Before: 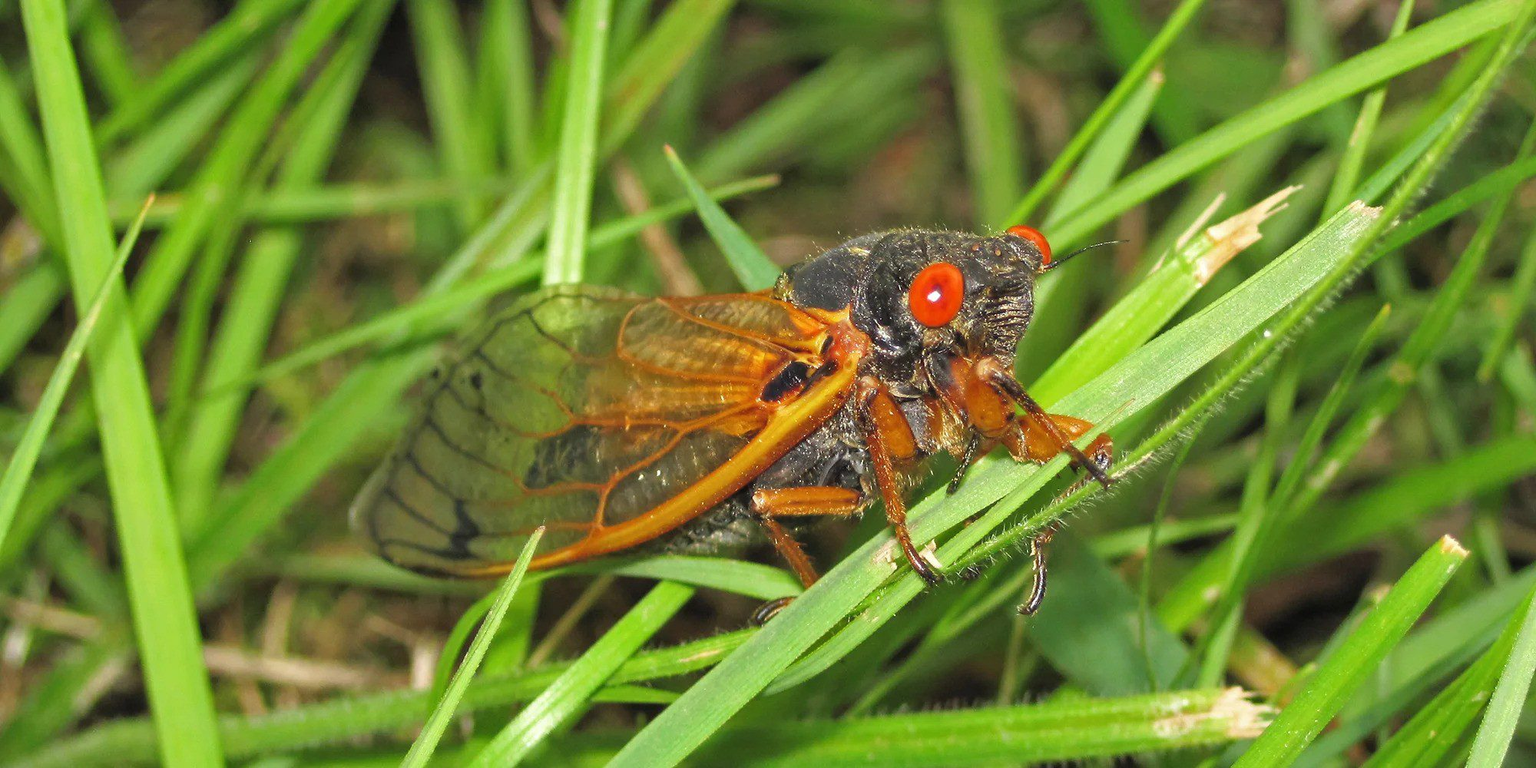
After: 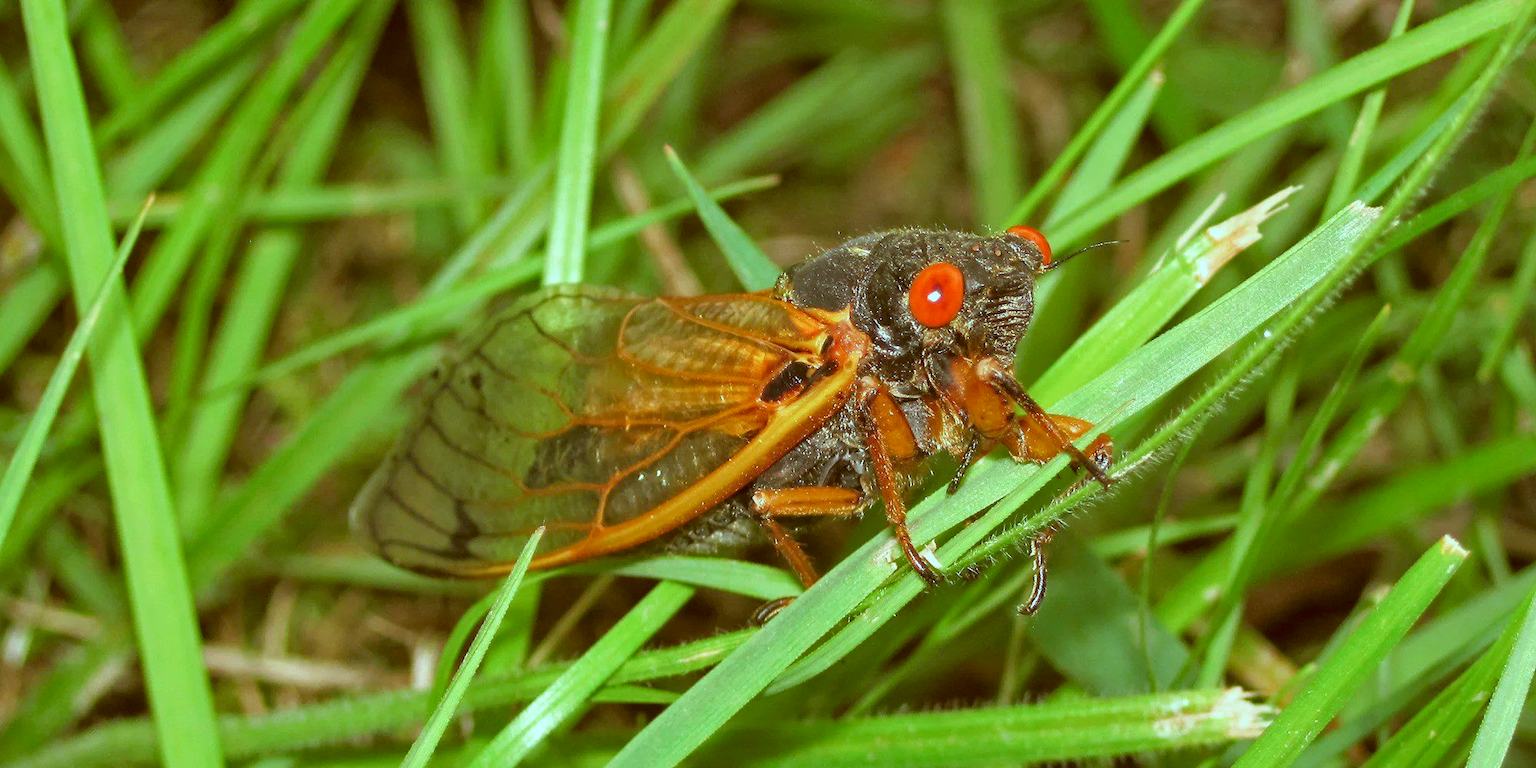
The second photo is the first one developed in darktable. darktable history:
color correction: highlights a* -14.01, highlights b* -16.54, shadows a* 10.87, shadows b* 30.15
